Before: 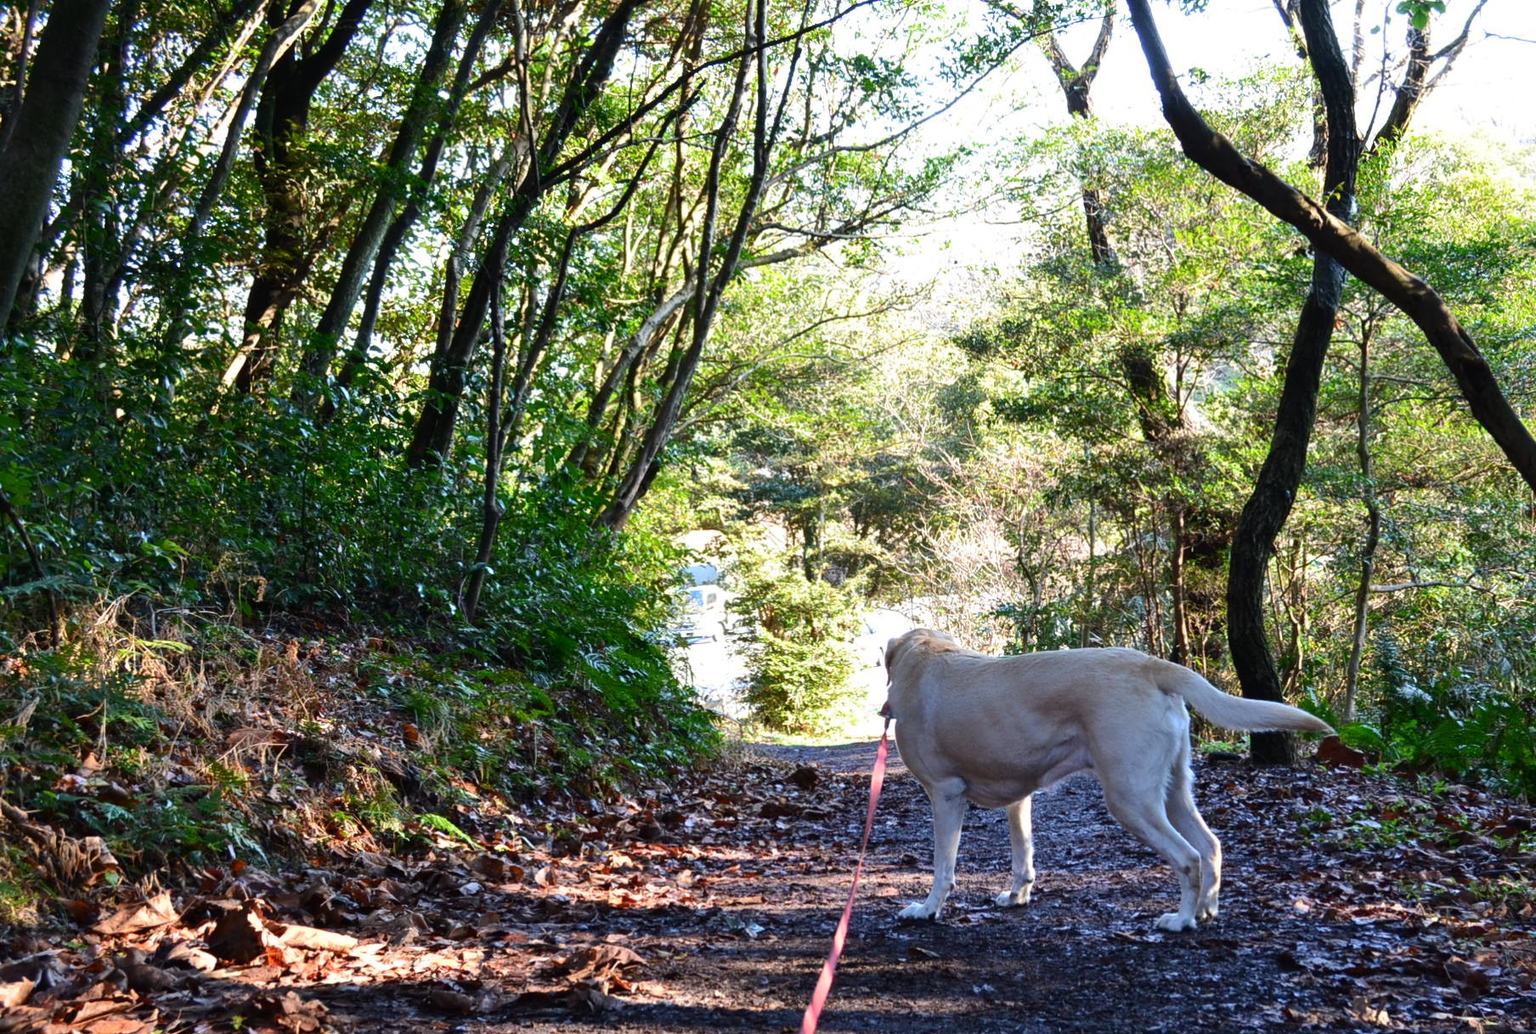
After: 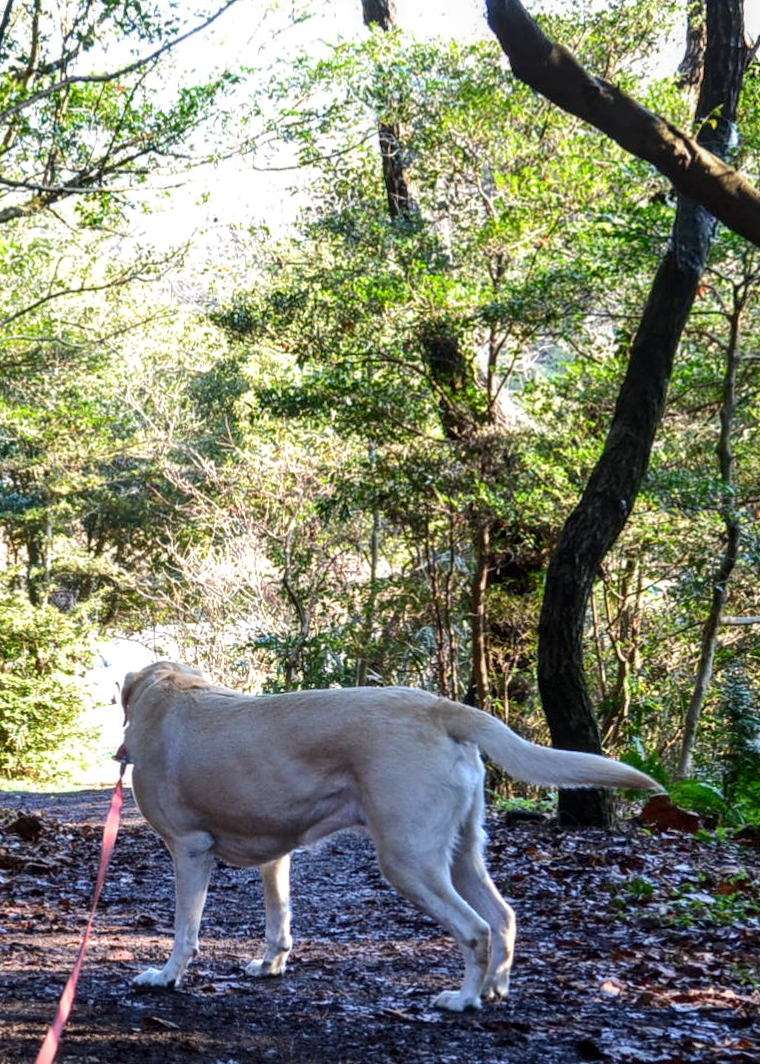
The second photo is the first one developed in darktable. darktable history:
crop: left 47.628%, top 6.643%, right 7.874%
local contrast: on, module defaults
rotate and perspective: rotation 0.062°, lens shift (vertical) 0.115, lens shift (horizontal) -0.133, crop left 0.047, crop right 0.94, crop top 0.061, crop bottom 0.94
